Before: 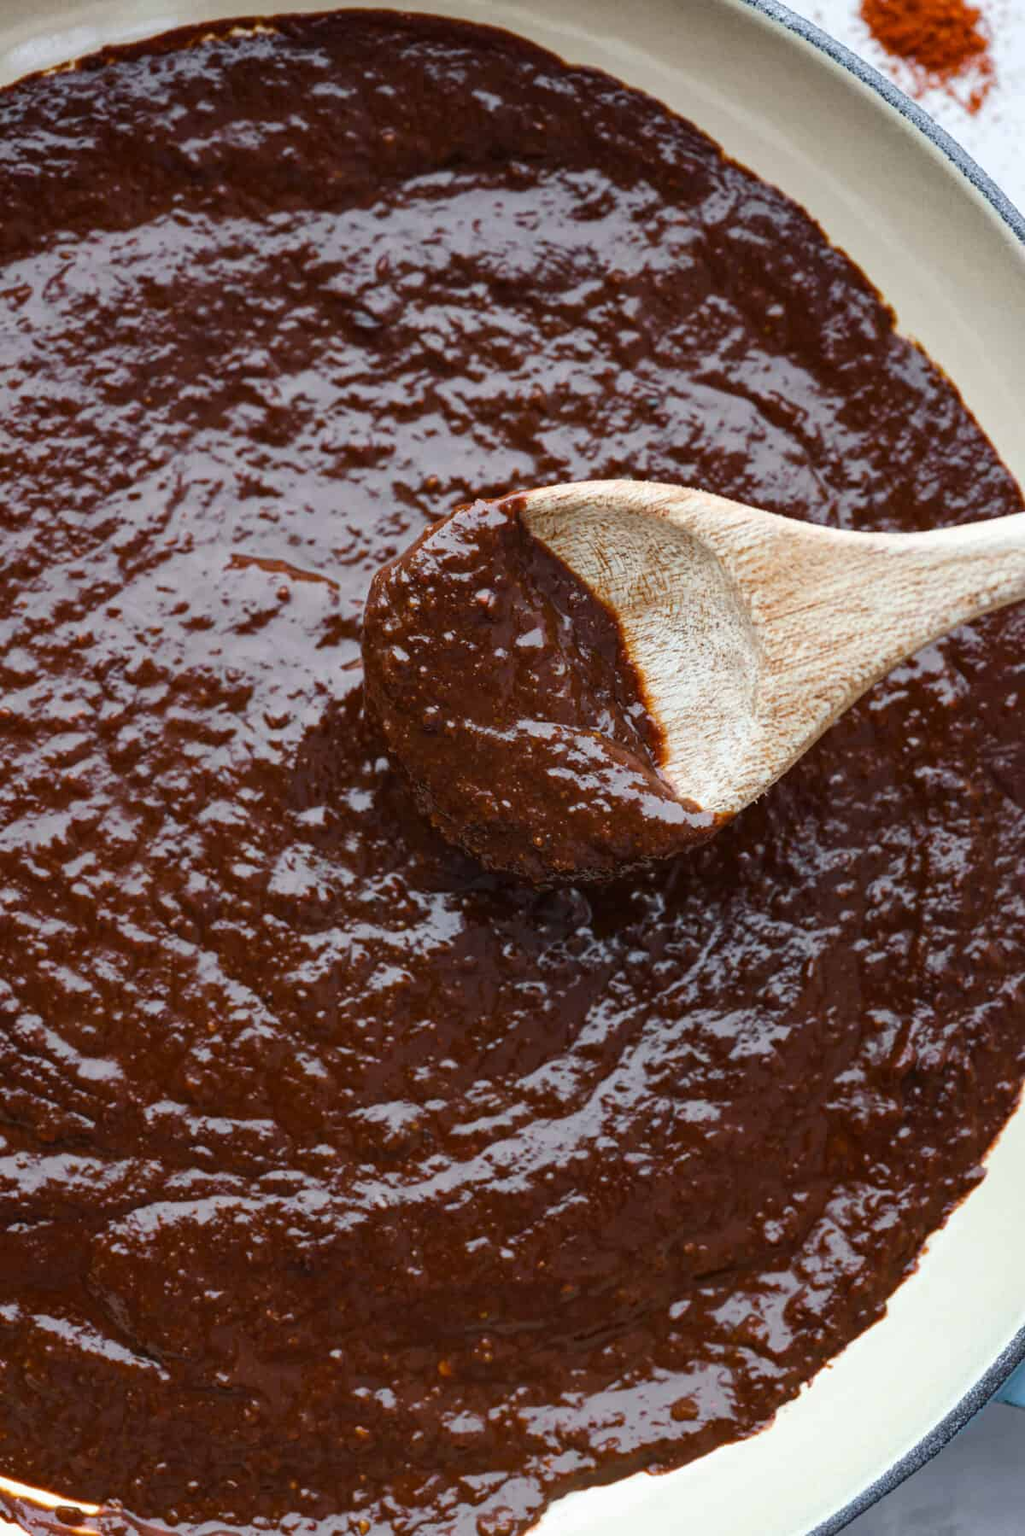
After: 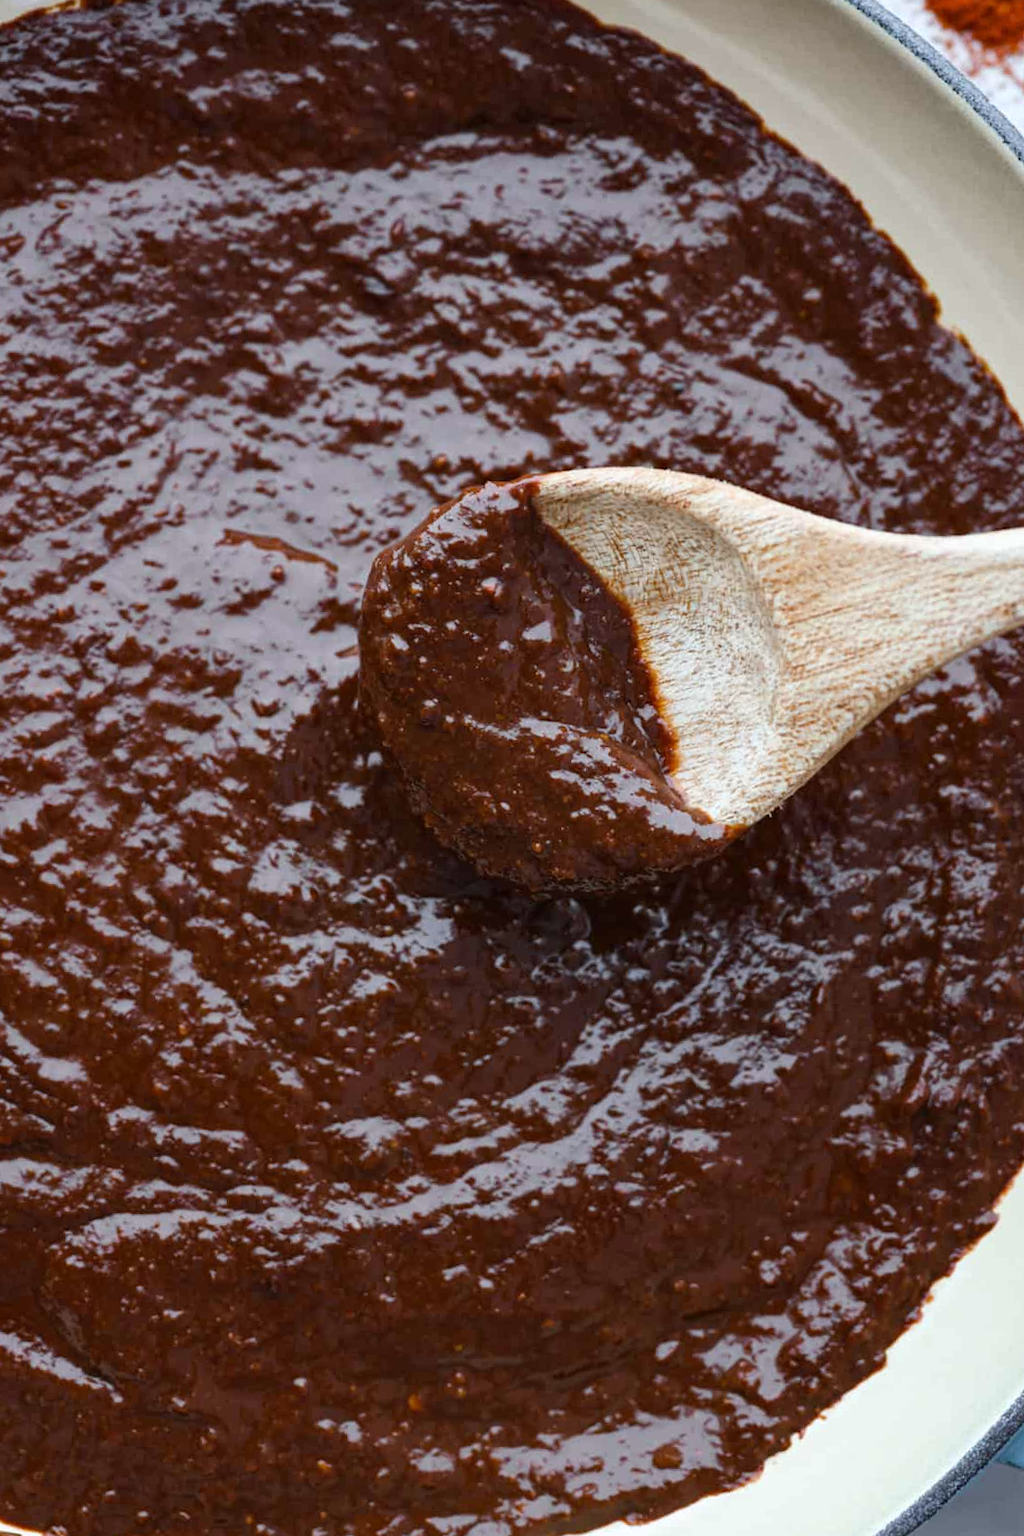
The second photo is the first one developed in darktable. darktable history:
crop and rotate: angle -2.38°
rgb levels: preserve colors max RGB
white balance: red 0.988, blue 1.017
